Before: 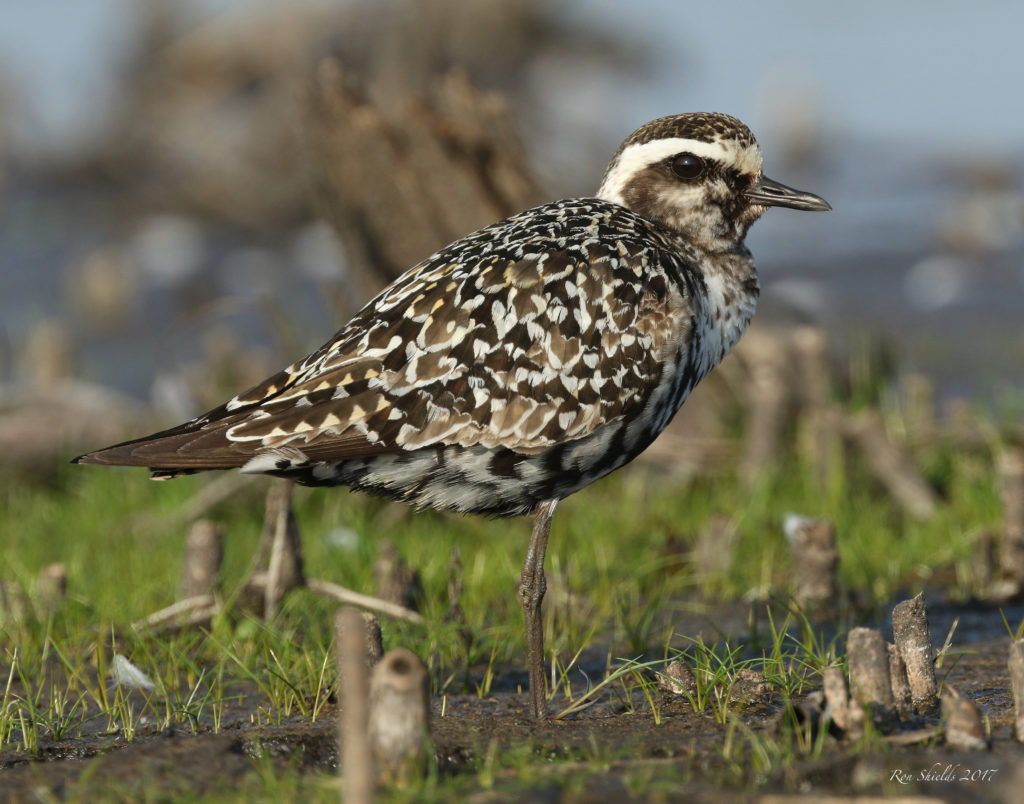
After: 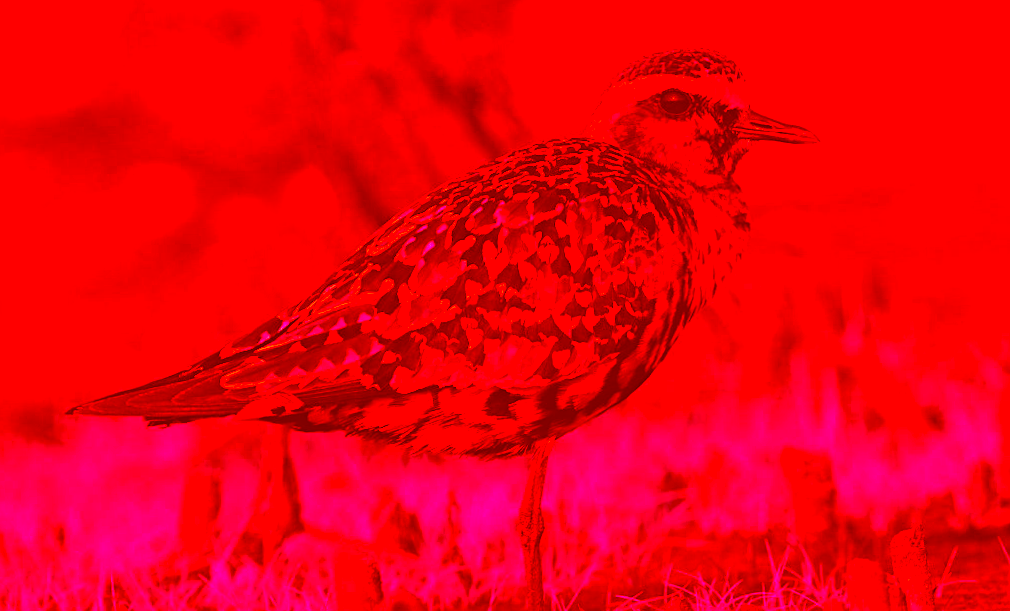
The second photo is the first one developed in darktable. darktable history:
crop and rotate: top 5.667%, bottom 14.937%
exposure: exposure -0.05 EV
color correction: highlights a* -39.68, highlights b* -40, shadows a* -40, shadows b* -40, saturation -3
white balance: red 0.924, blue 1.095
rotate and perspective: rotation -1.42°, crop left 0.016, crop right 0.984, crop top 0.035, crop bottom 0.965
sharpen: on, module defaults
